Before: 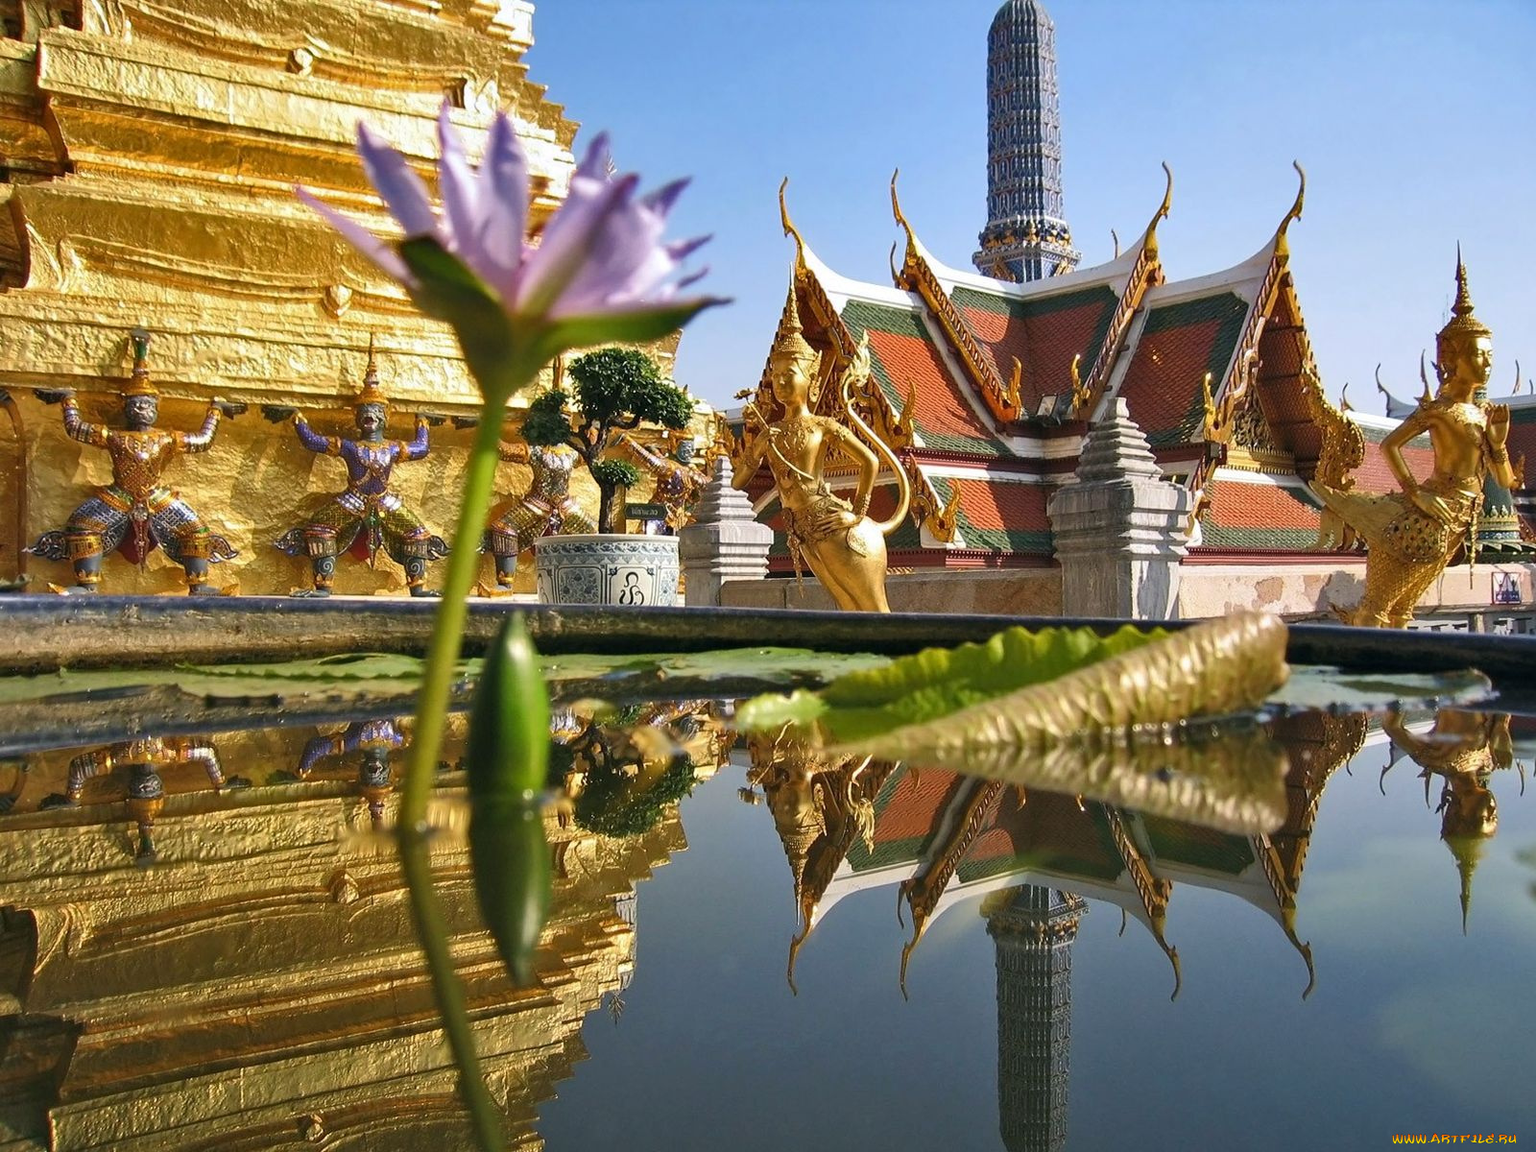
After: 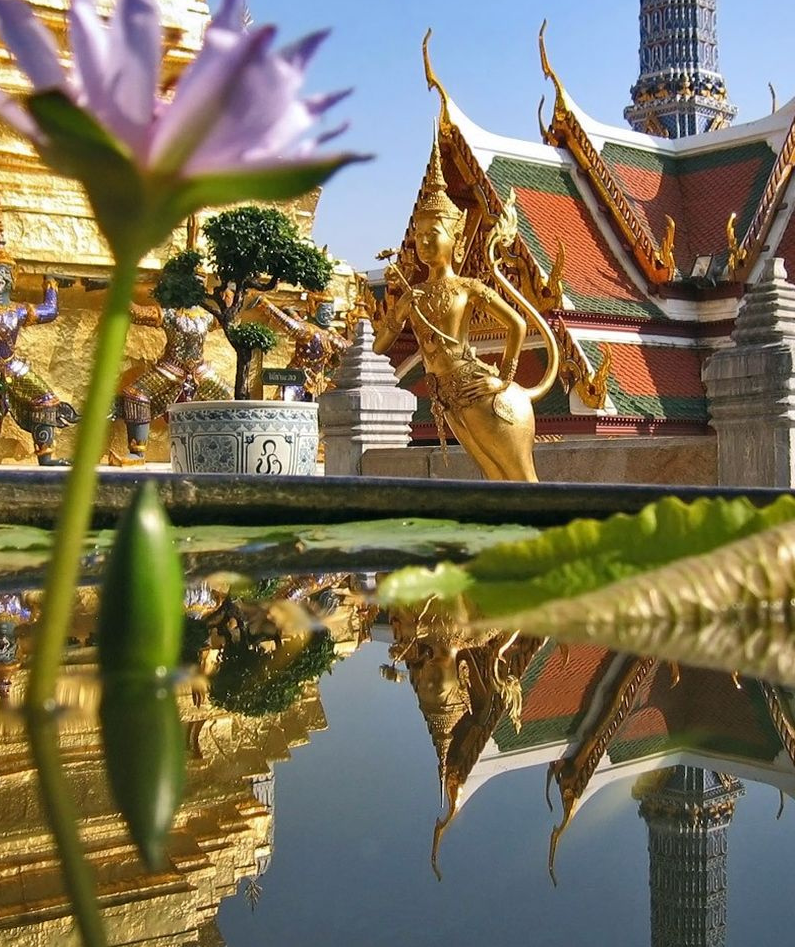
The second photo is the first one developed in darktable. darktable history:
crop and rotate: angle 0.019°, left 24.347%, top 13.061%, right 25.927%, bottom 7.921%
